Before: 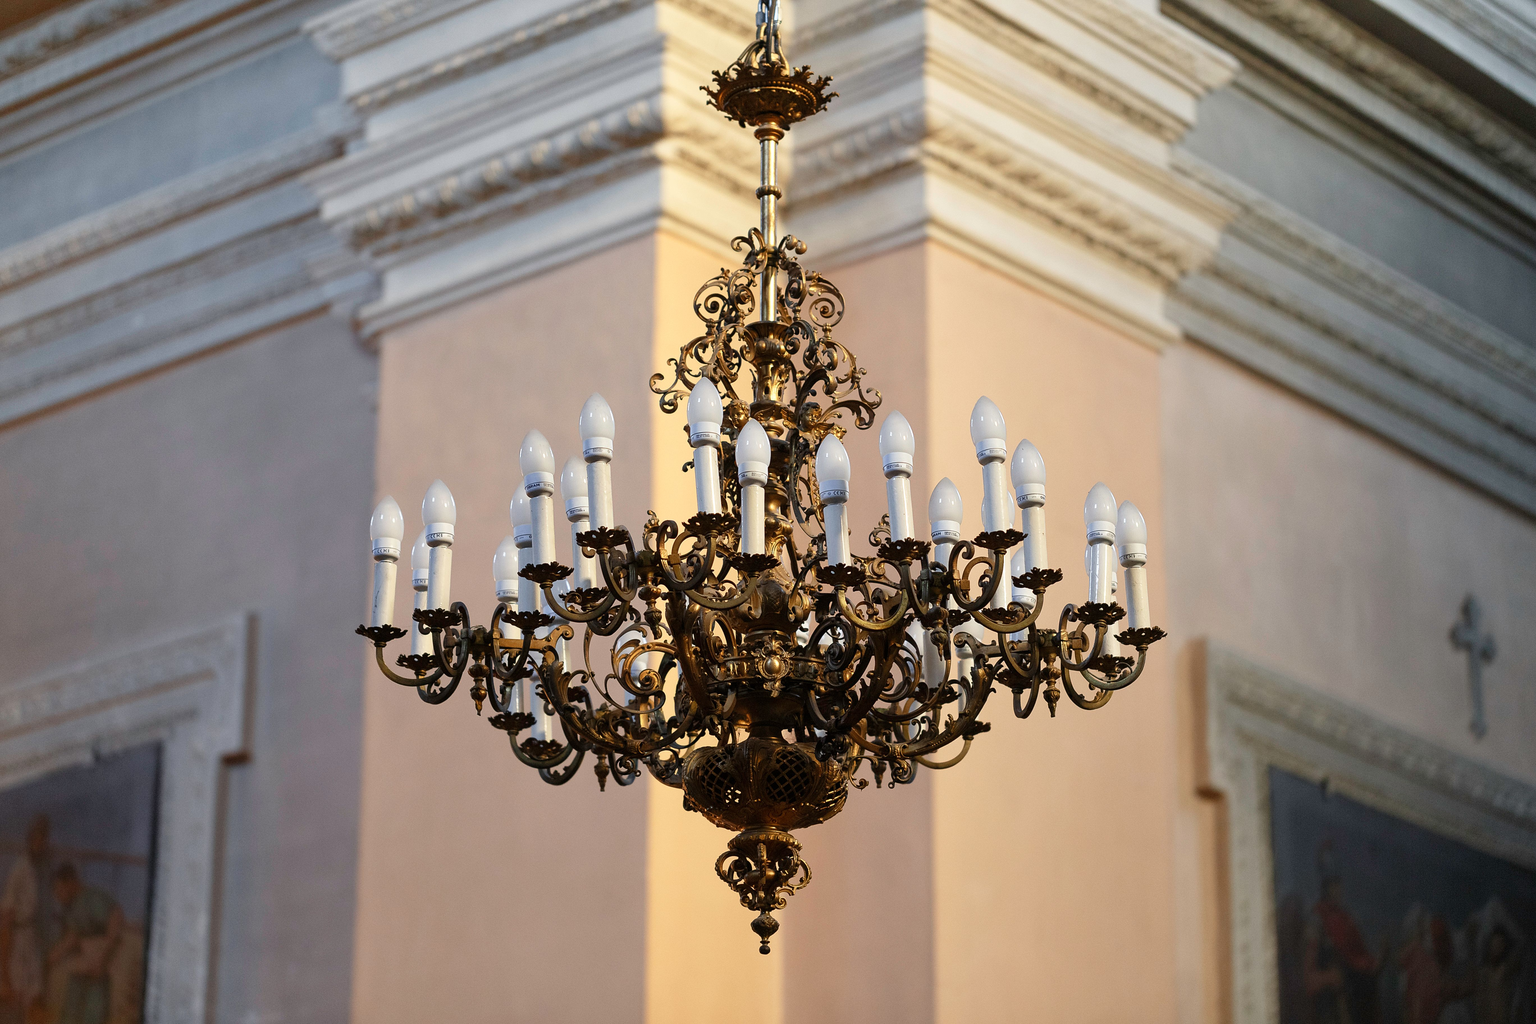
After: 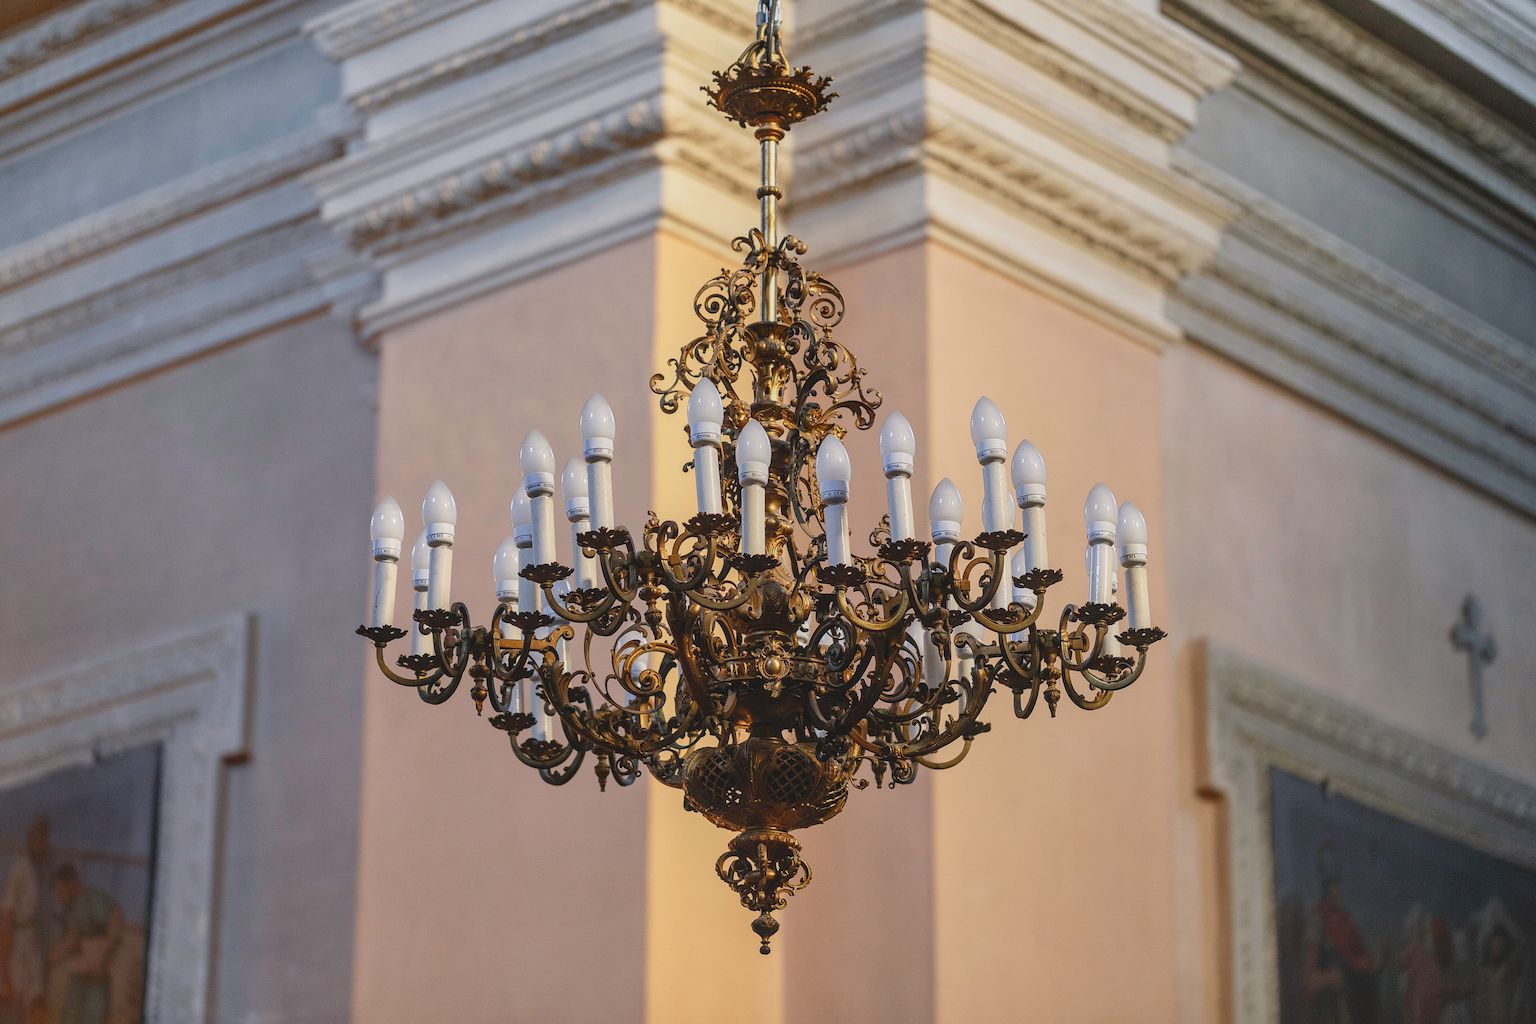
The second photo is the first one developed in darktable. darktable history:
local contrast: highlights 61%, detail 143%, midtone range 0.428
white balance: red 1.009, blue 1.027
contrast brightness saturation: contrast -0.28
